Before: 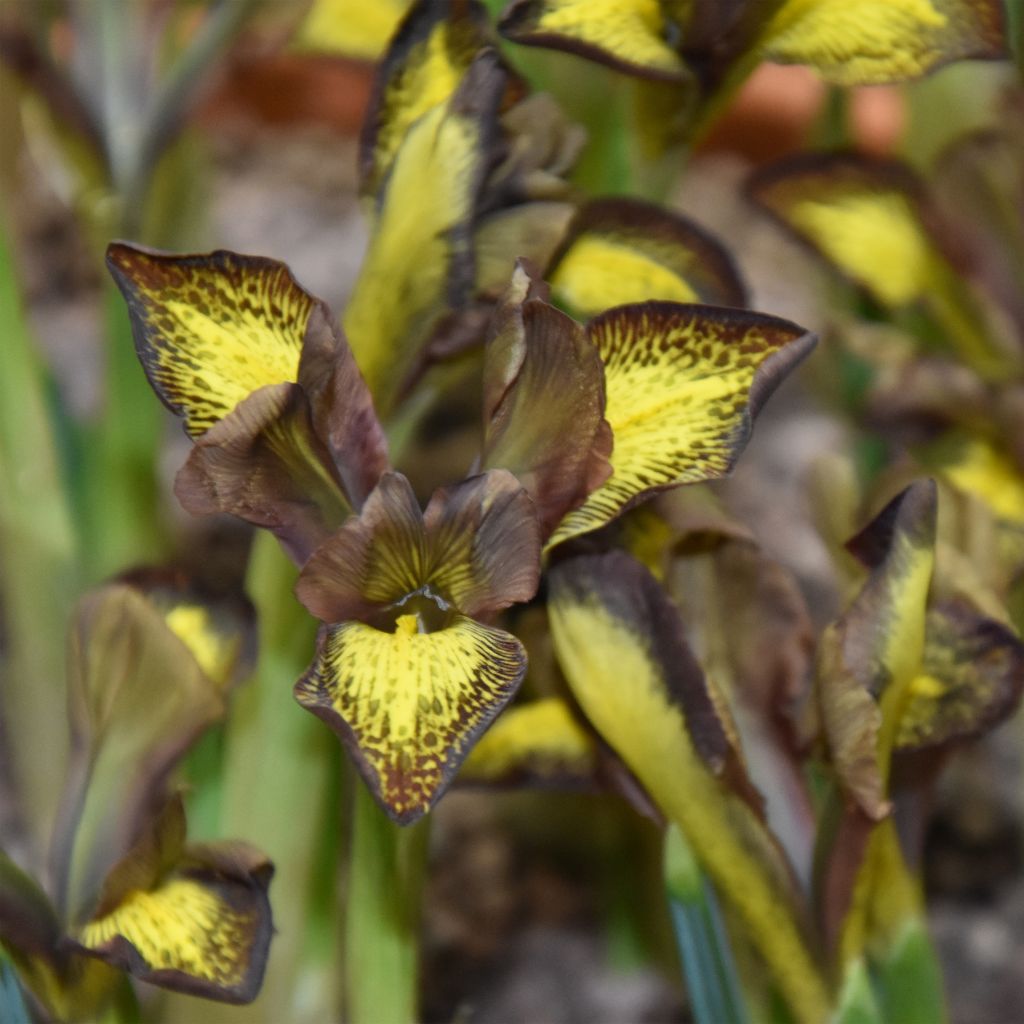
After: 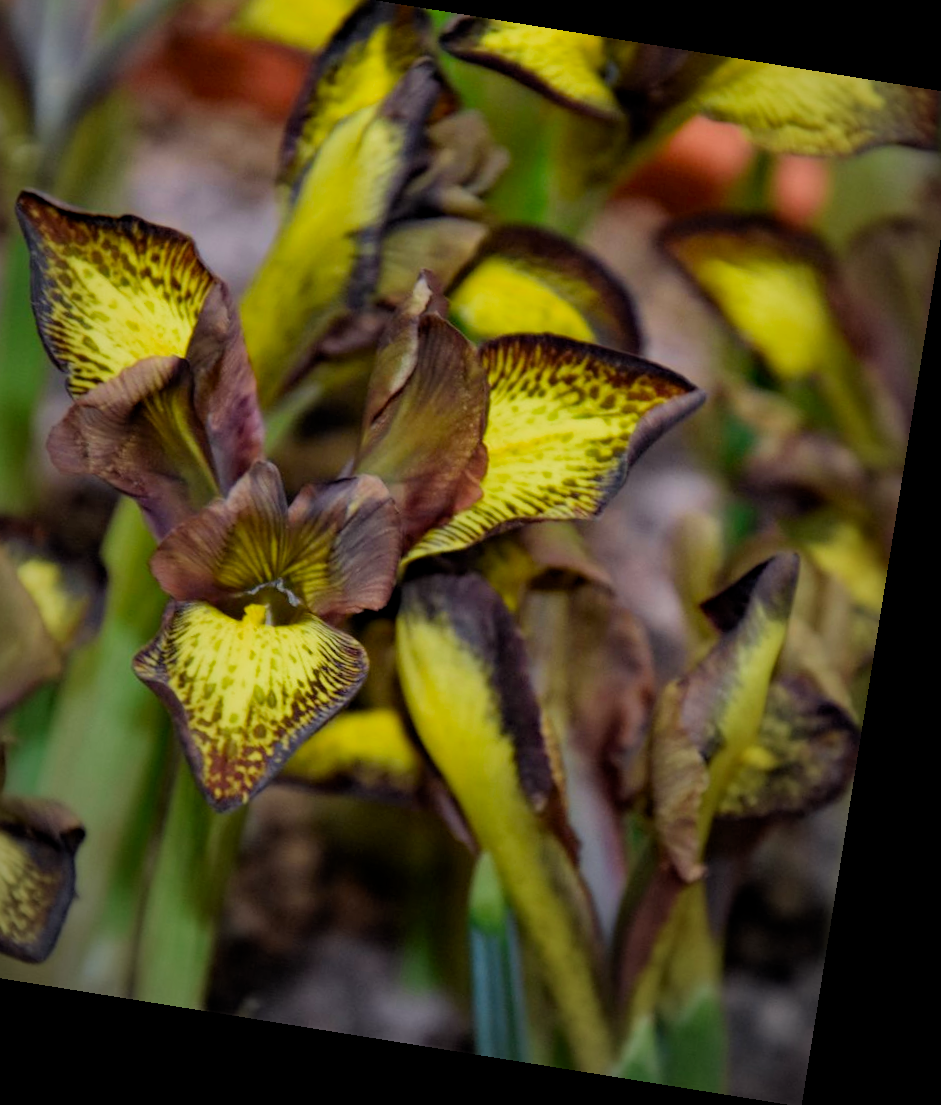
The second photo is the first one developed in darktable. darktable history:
rotate and perspective: rotation 9.12°, automatic cropping off
color correction: saturation 1.32
contrast equalizer: octaves 7, y [[0.6 ×6], [0.55 ×6], [0 ×6], [0 ×6], [0 ×6]], mix 0.15
white balance: red 1, blue 1
haze removal: compatibility mode true, adaptive false
filmic rgb: middle gray luminance 18.42%, black relative exposure -9 EV, white relative exposure 3.75 EV, threshold 6 EV, target black luminance 0%, hardness 4.85, latitude 67.35%, contrast 0.955, highlights saturation mix 20%, shadows ↔ highlights balance 21.36%, add noise in highlights 0, preserve chrominance luminance Y, color science v3 (2019), use custom middle-gray values true, iterations of high-quality reconstruction 0, contrast in highlights soft, enable highlight reconstruction true
vignetting: fall-off start 72.14%, fall-off radius 108.07%, brightness -0.713, saturation -0.488, center (-0.054, -0.359), width/height ratio 0.729
crop and rotate: left 17.959%, top 5.771%, right 1.742%
